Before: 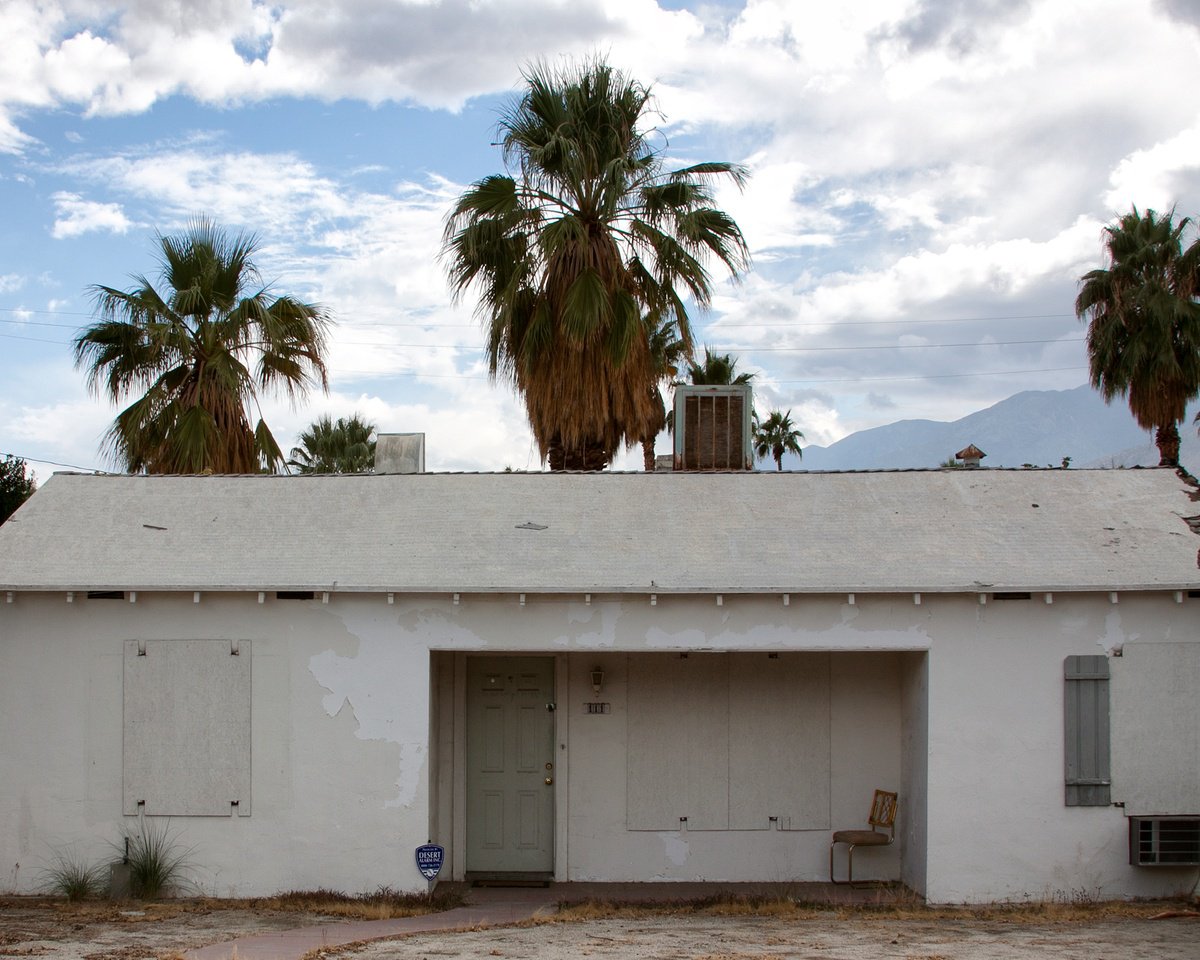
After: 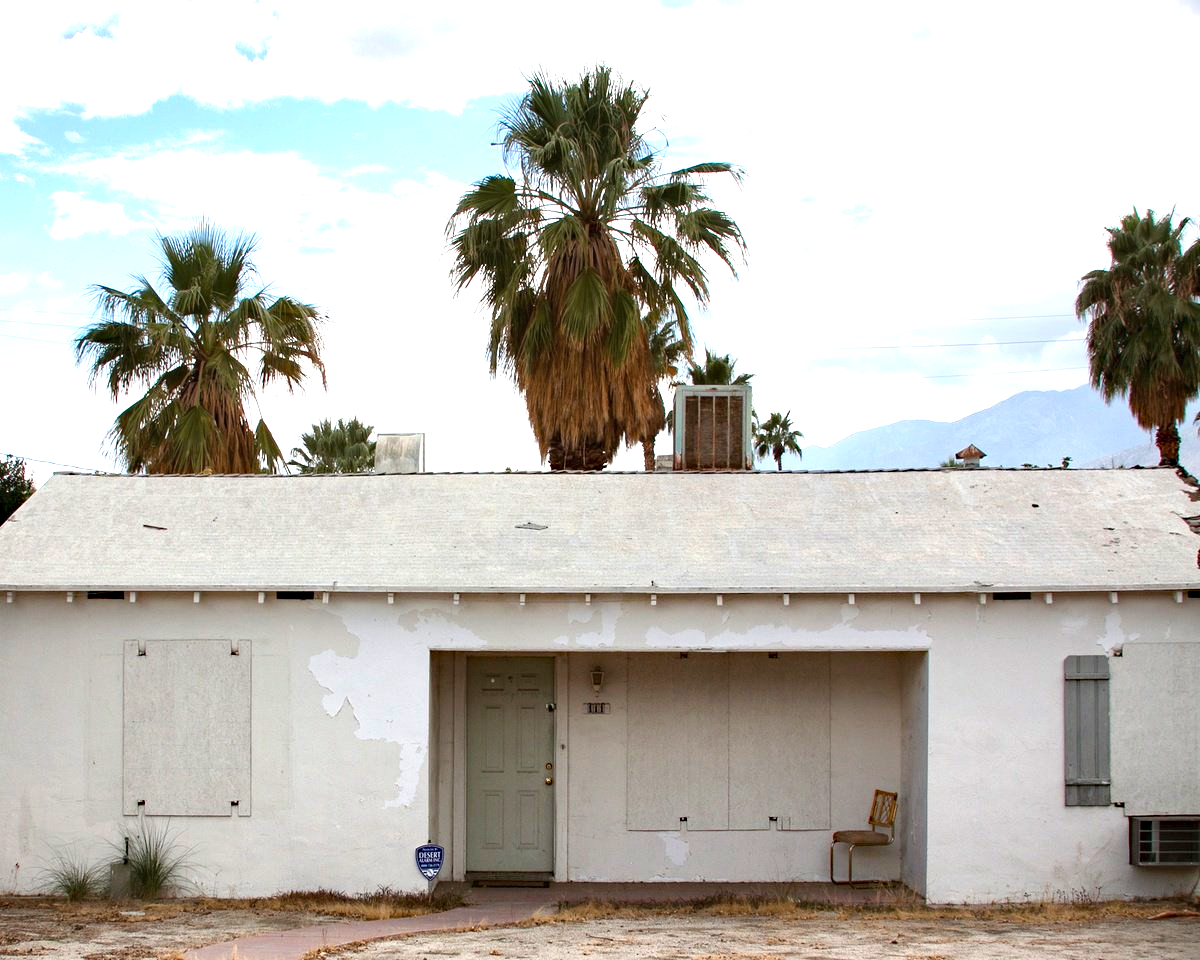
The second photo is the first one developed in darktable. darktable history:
haze removal: compatibility mode true, adaptive false
exposure: black level correction 0, exposure 1.2 EV, compensate highlight preservation false
